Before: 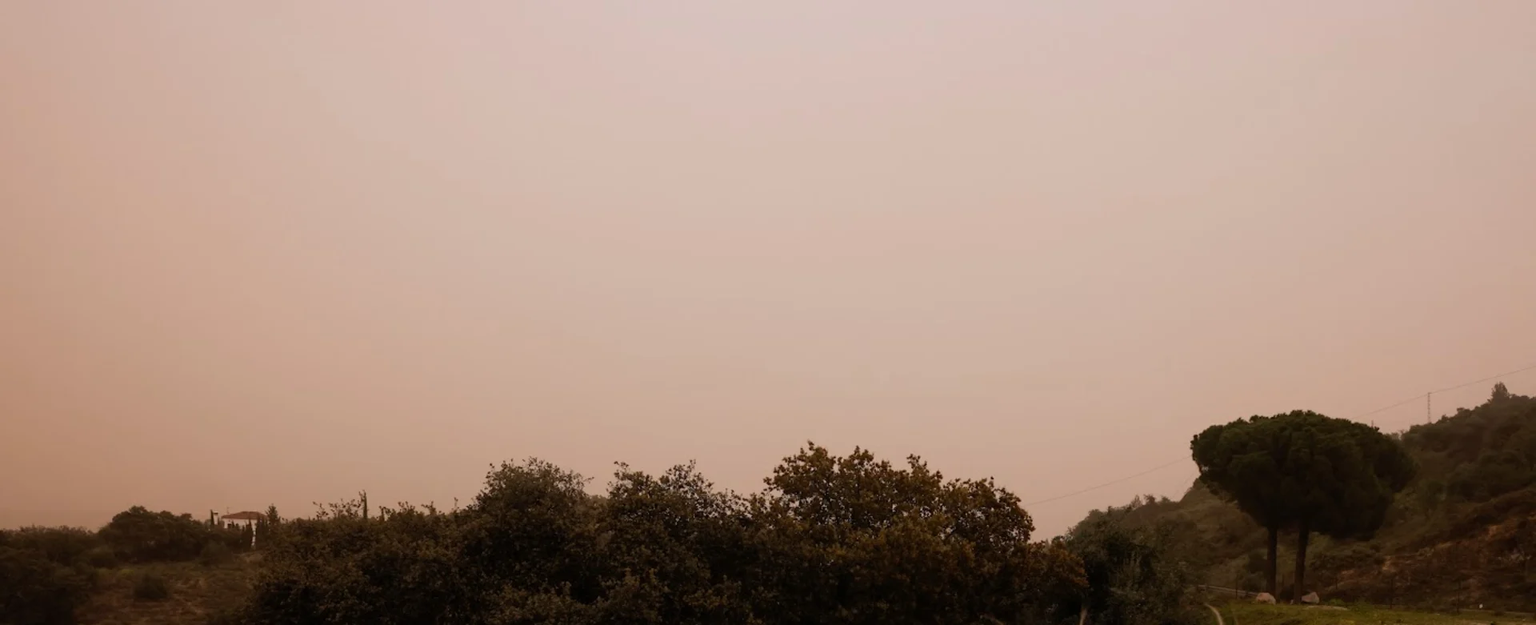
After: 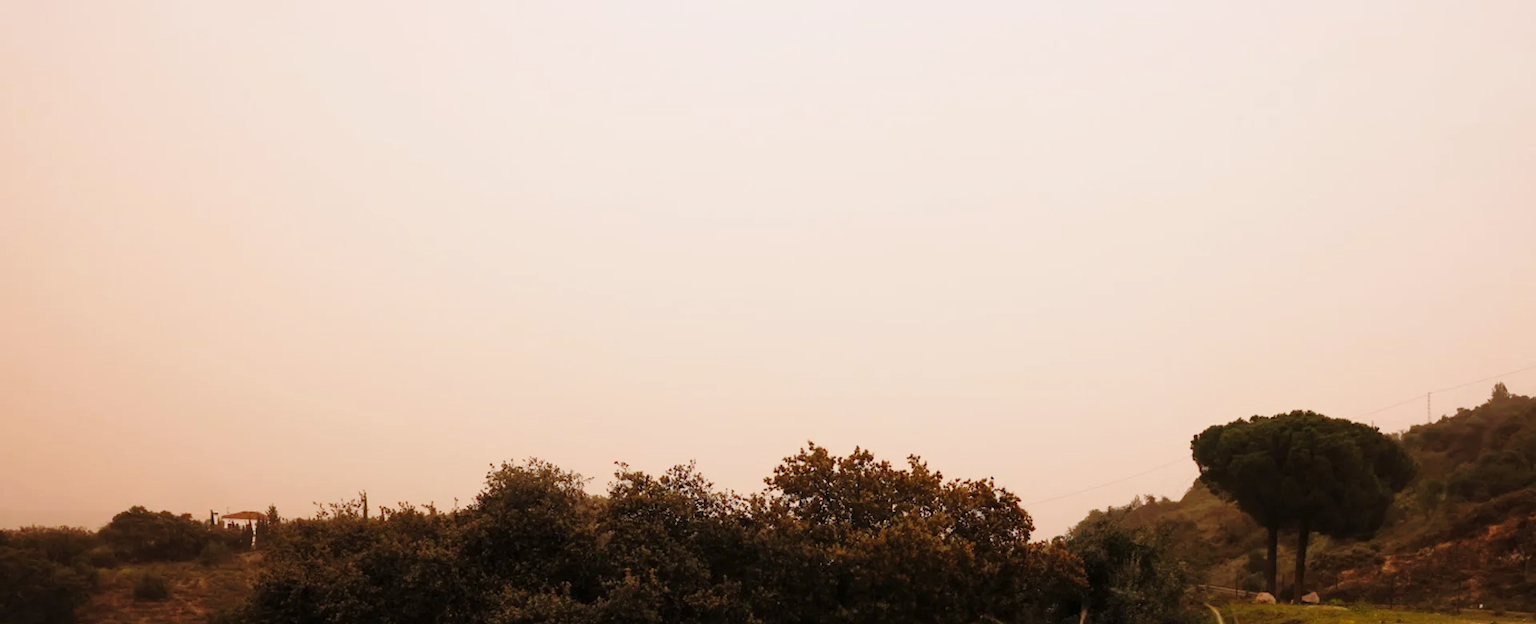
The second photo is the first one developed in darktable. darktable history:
base curve: curves: ch0 [(0, 0) (0.028, 0.03) (0.121, 0.232) (0.46, 0.748) (0.859, 0.968) (1, 1)], preserve colors none
shadows and highlights: shadows 42.74, highlights 7.9
